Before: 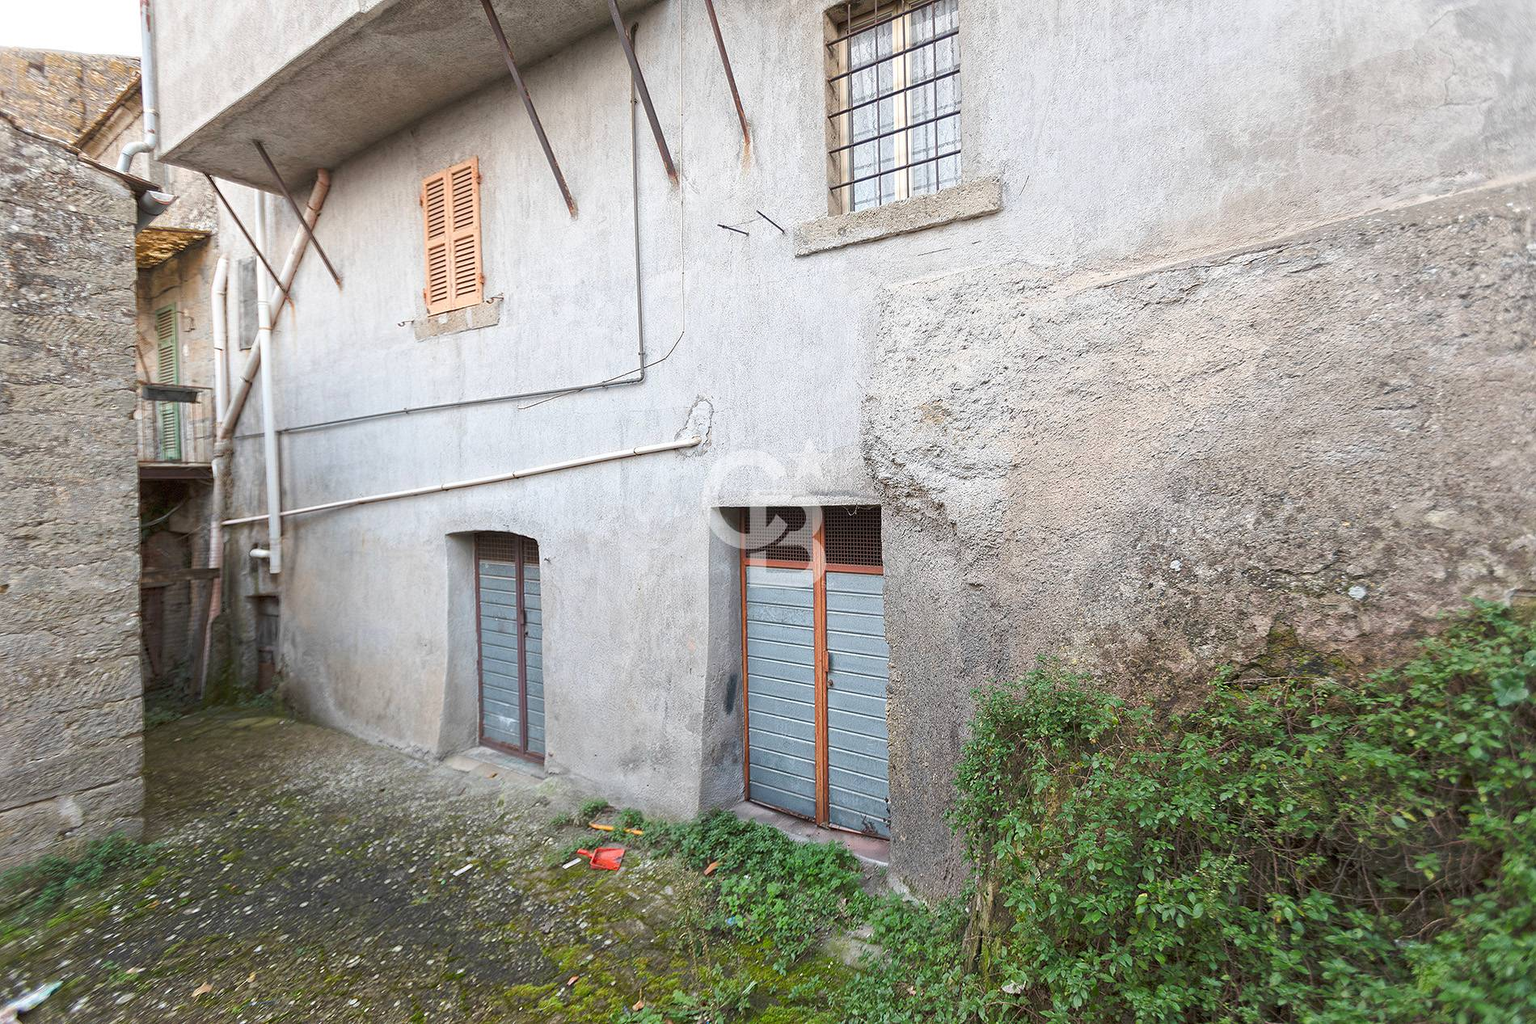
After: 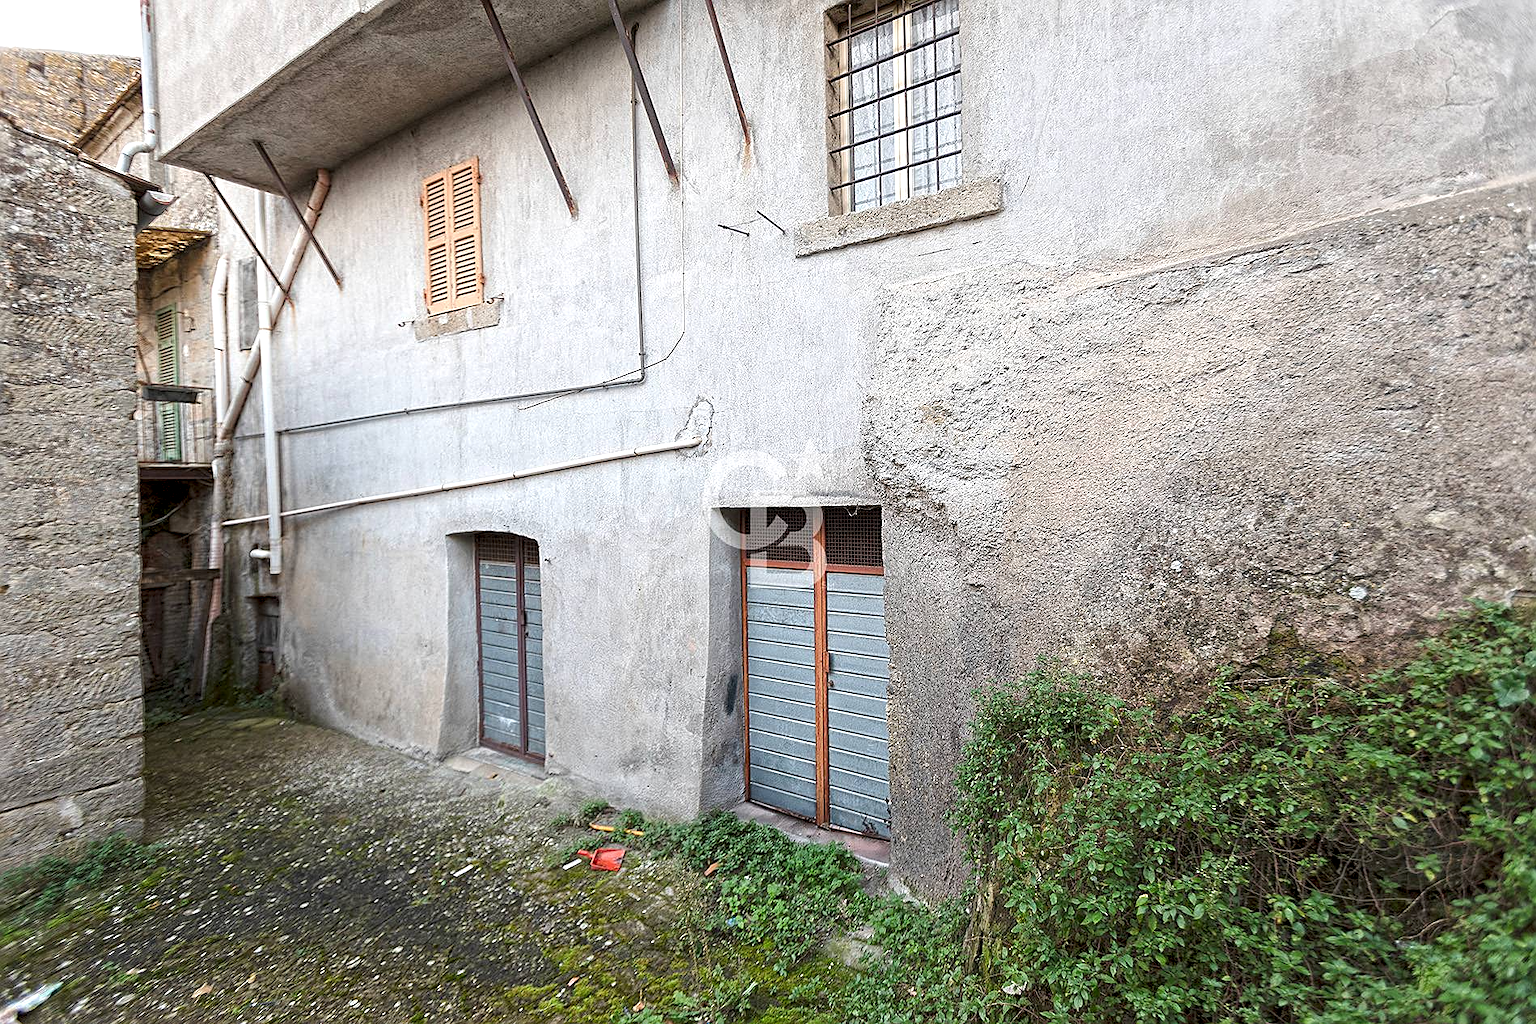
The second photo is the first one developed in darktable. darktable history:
local contrast: highlights 123%, shadows 126%, detail 140%, midtone range 0.254
sharpen: on, module defaults
